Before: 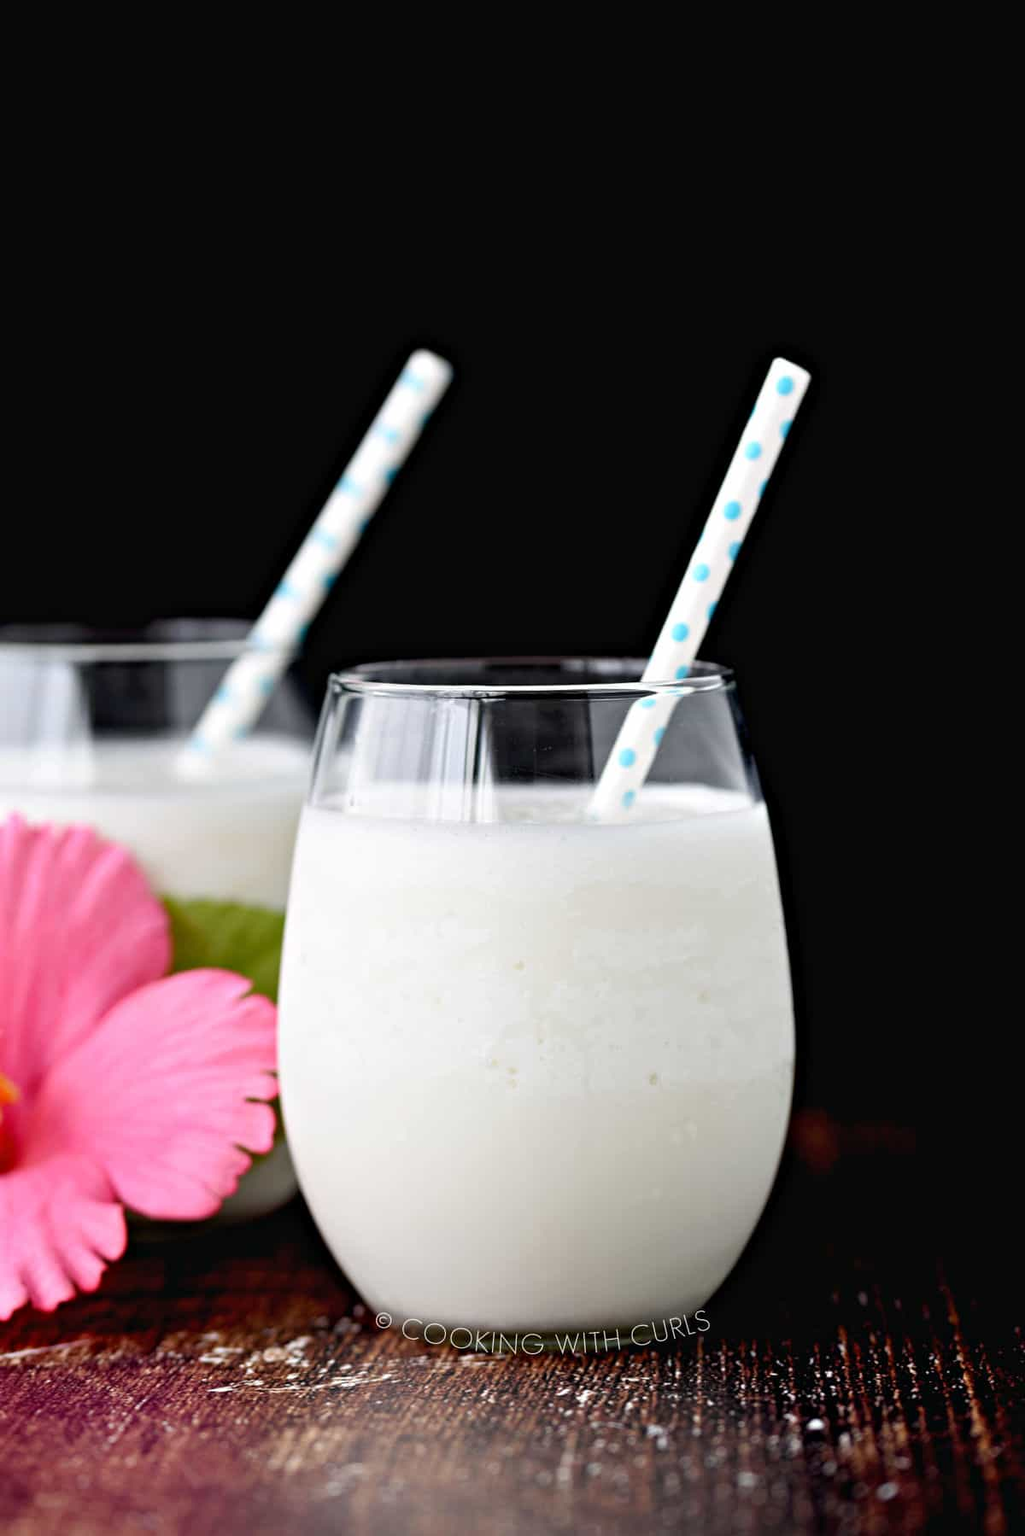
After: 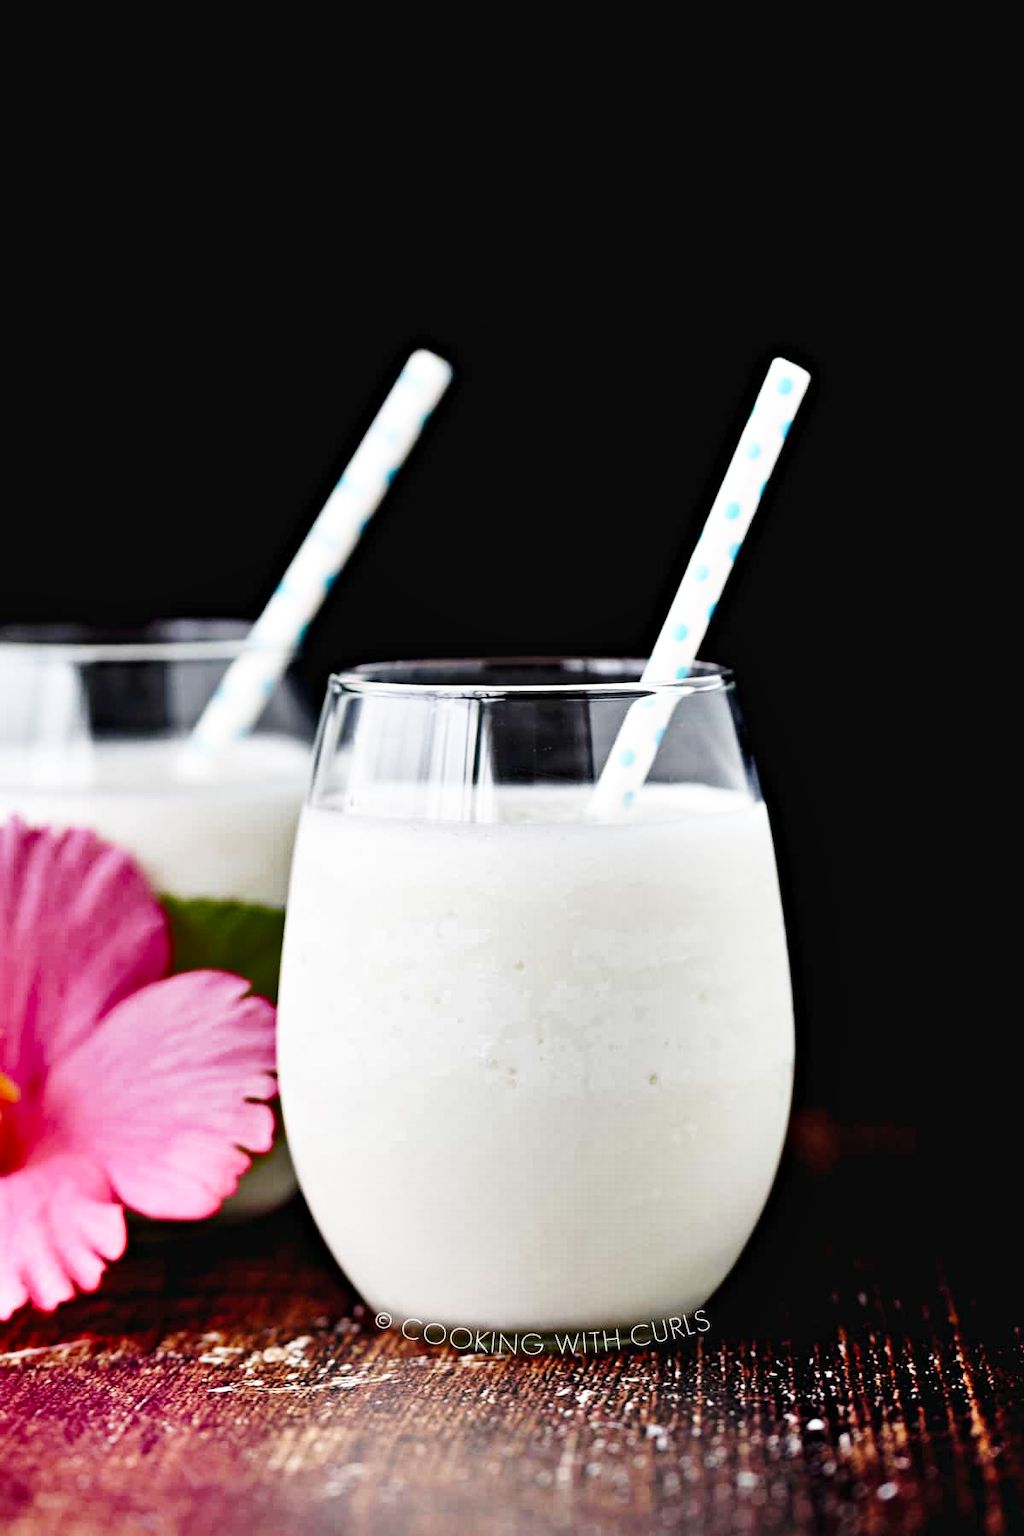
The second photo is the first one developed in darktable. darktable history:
base curve: curves: ch0 [(0, 0) (0.028, 0.03) (0.121, 0.232) (0.46, 0.748) (0.859, 0.968) (1, 1)], preserve colors none
velvia: strength 9.25%
shadows and highlights: shadows 24.5, highlights -78.15, soften with gaussian
